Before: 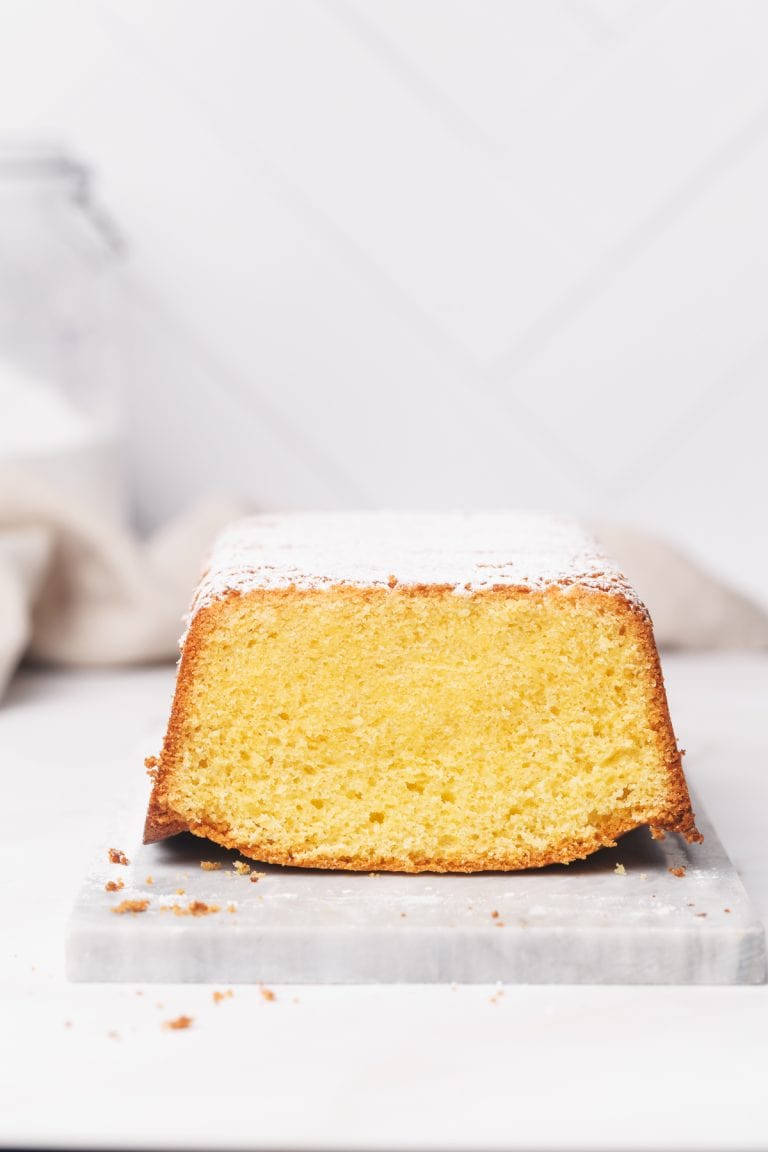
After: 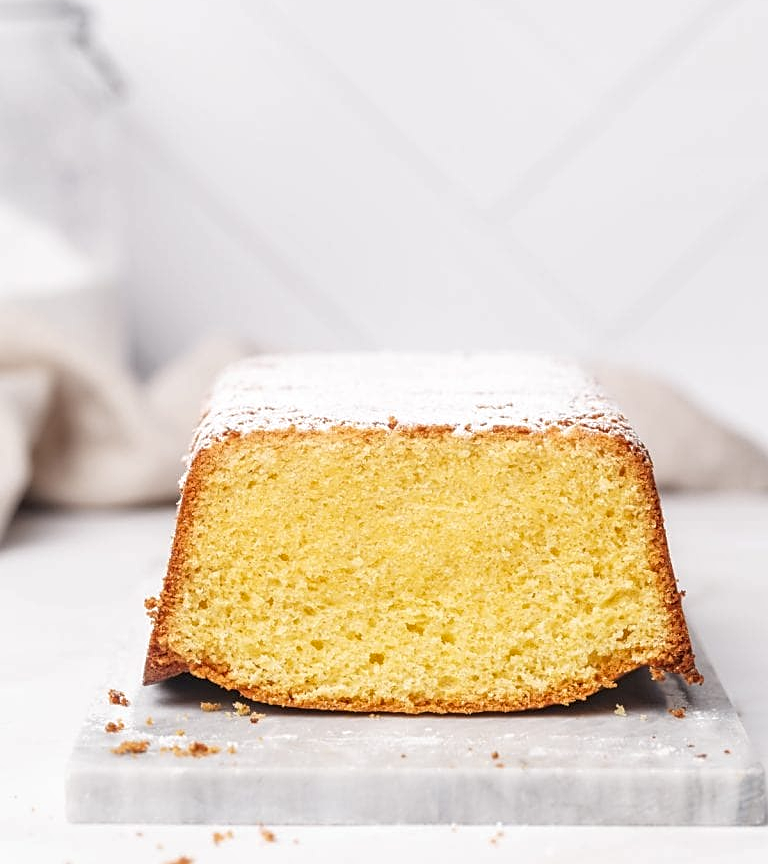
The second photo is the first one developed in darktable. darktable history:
sharpen: on, module defaults
local contrast: detail 130%
crop: top 13.819%, bottom 11.169%
